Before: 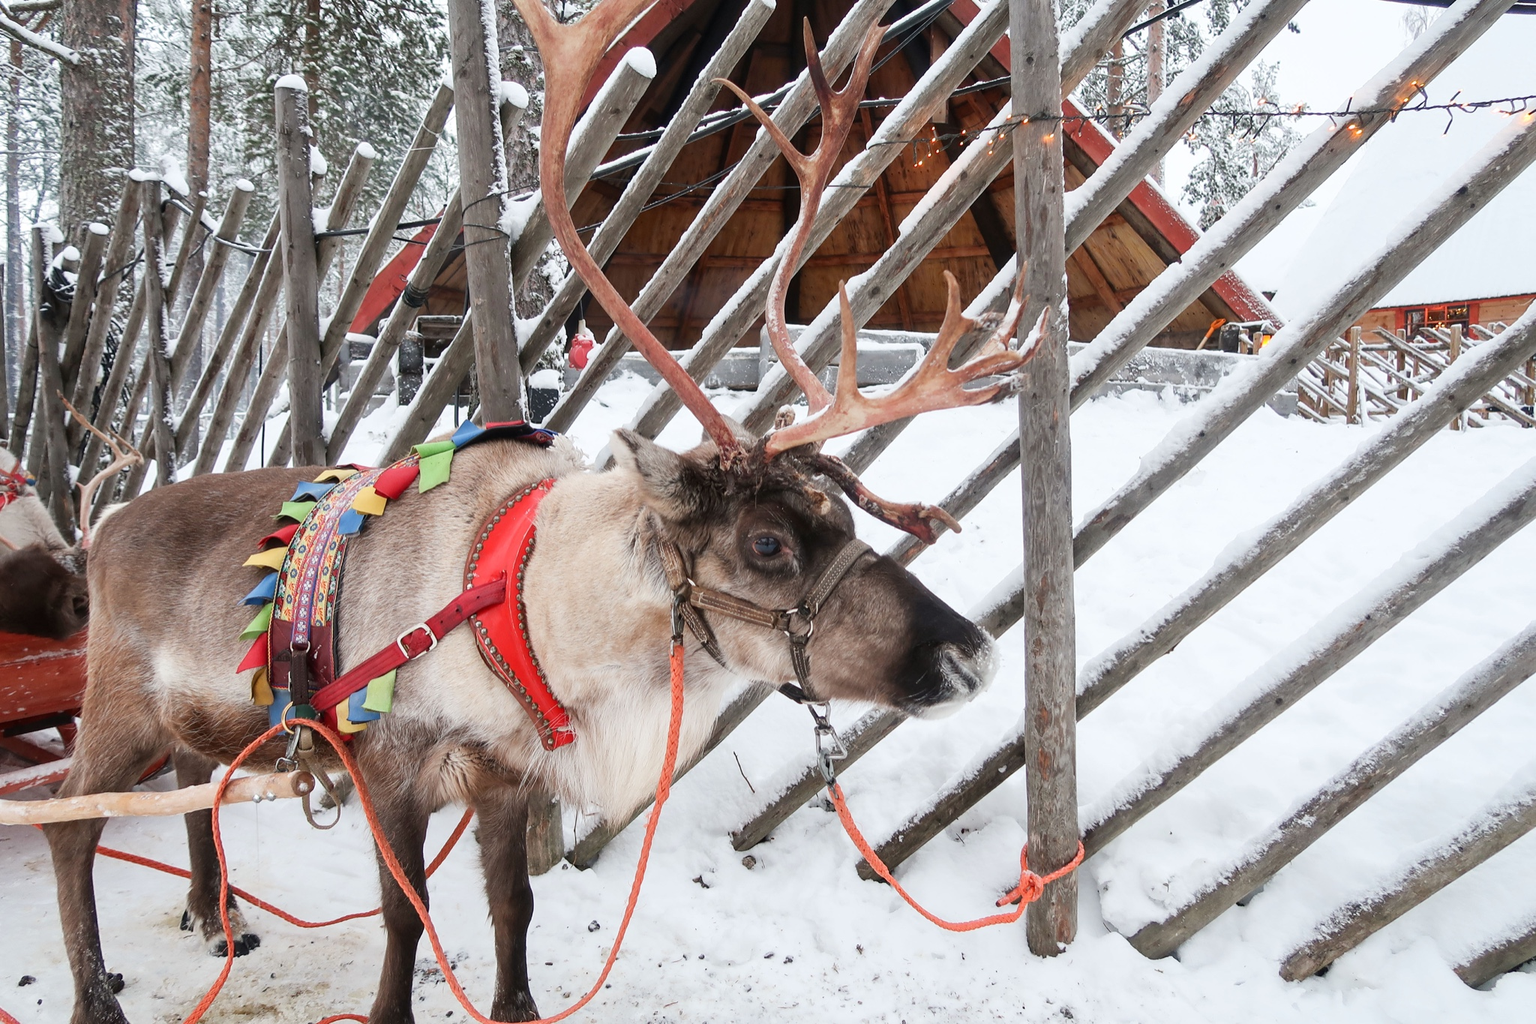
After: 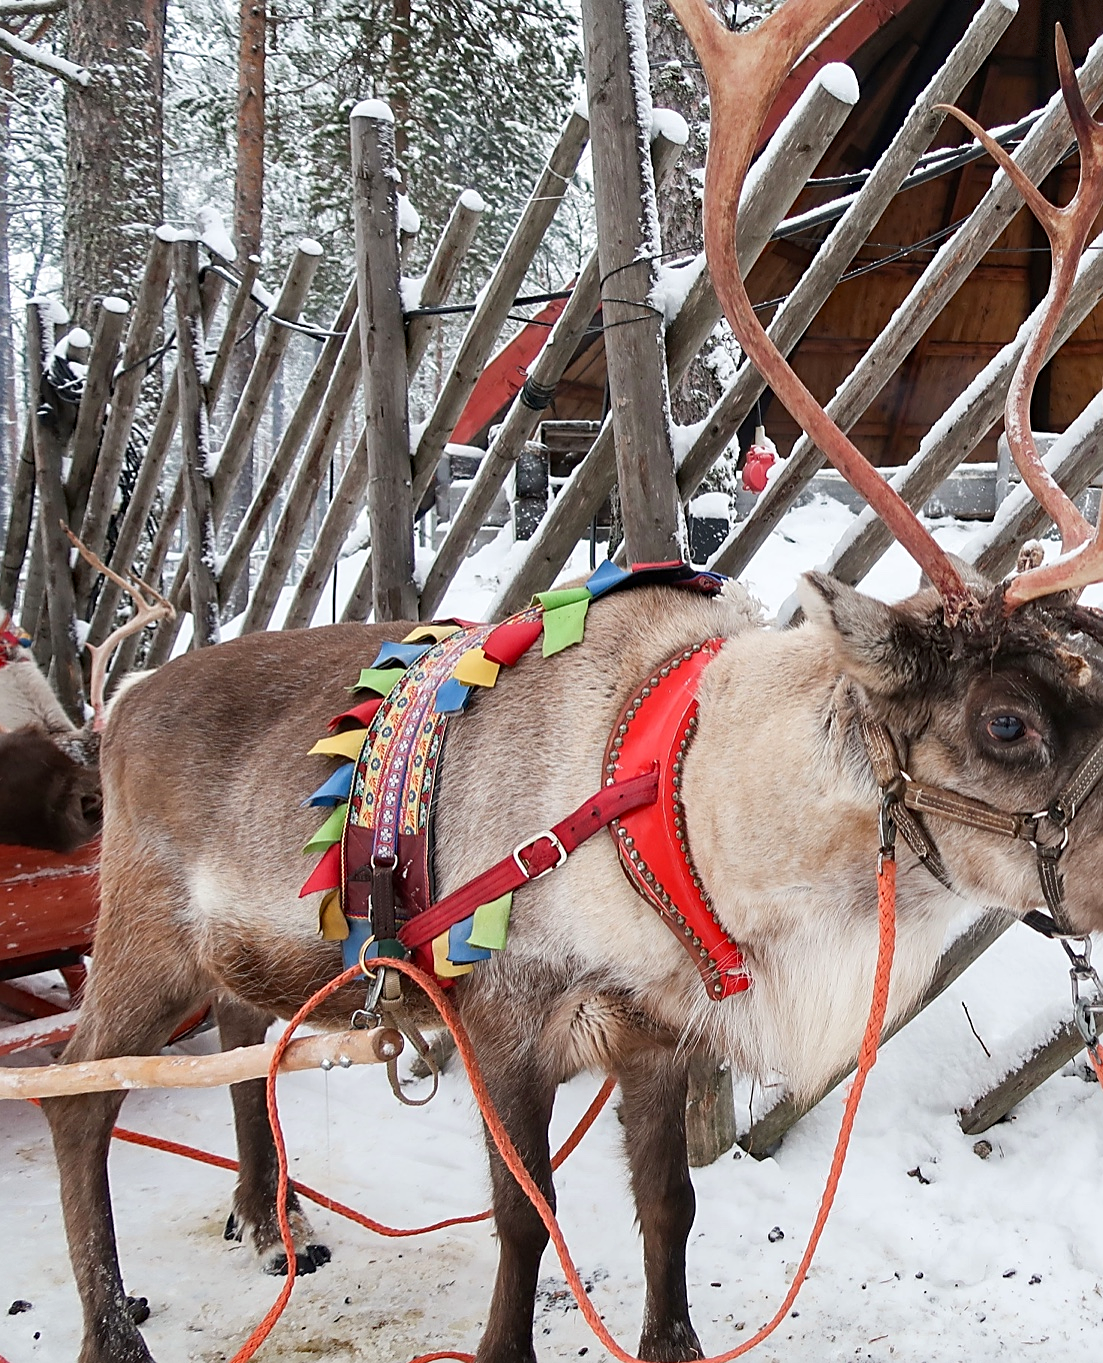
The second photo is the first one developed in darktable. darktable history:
haze removal: adaptive false
vignetting: fall-off start 116.4%, fall-off radius 58.1%, dithering 8-bit output, unbound false
sharpen: on, module defaults
crop: left 0.792%, right 45.346%, bottom 0.08%
